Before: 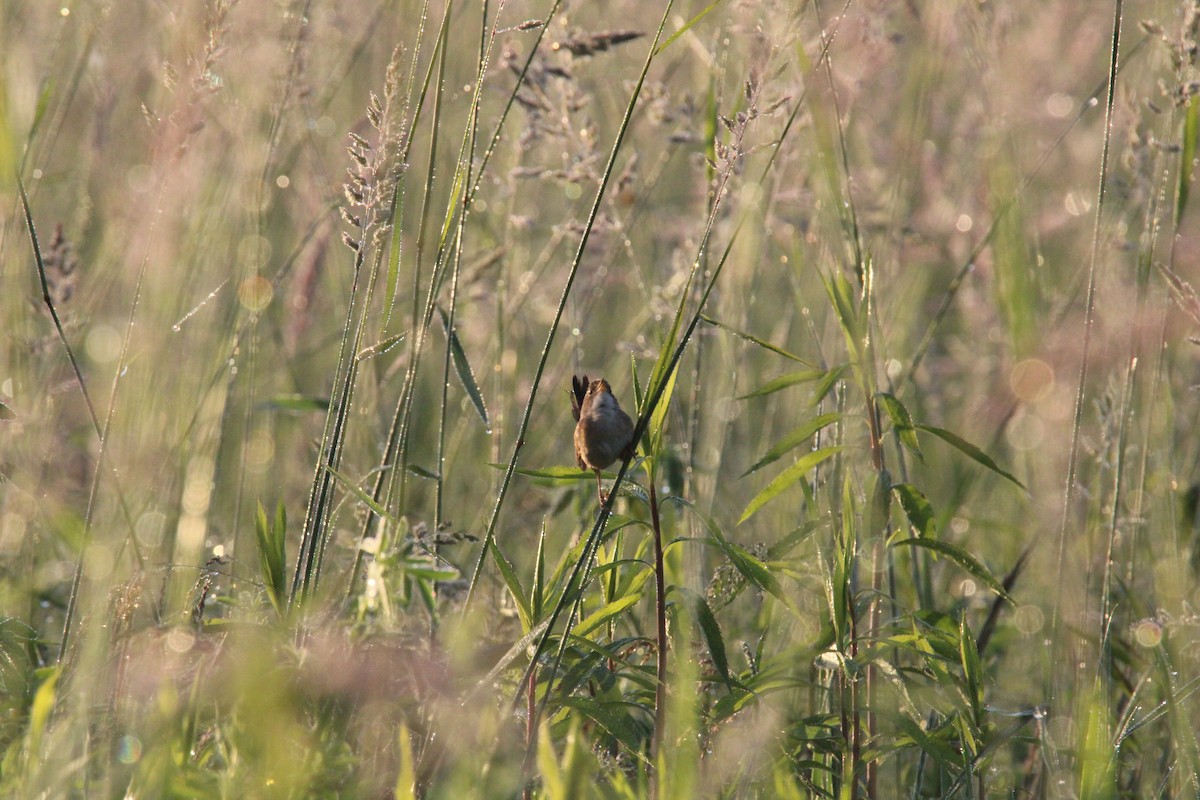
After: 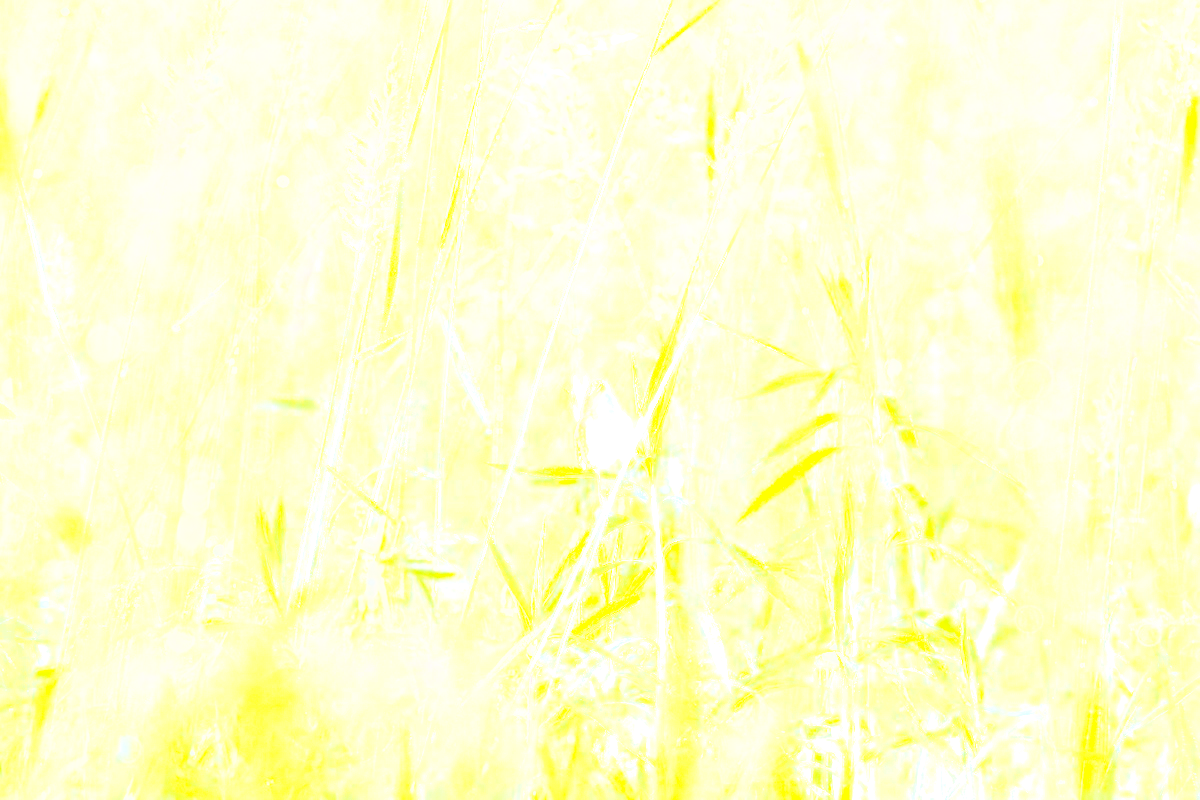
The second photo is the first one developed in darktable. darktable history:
base curve: curves: ch0 [(0, 0) (0.028, 0.03) (0.121, 0.232) (0.46, 0.748) (0.859, 0.968) (1, 1)], preserve colors none
white balance: red 0.925, blue 1.046
bloom: size 85%, threshold 5%, strength 85%
grain: on, module defaults
exposure: black level correction 0, exposure 1.2 EV, compensate highlight preservation false
contrast brightness saturation: contrast 0.39, brightness 0.53
sharpen: on, module defaults
color balance rgb: perceptual saturation grading › global saturation 25%, global vibrance 20%
